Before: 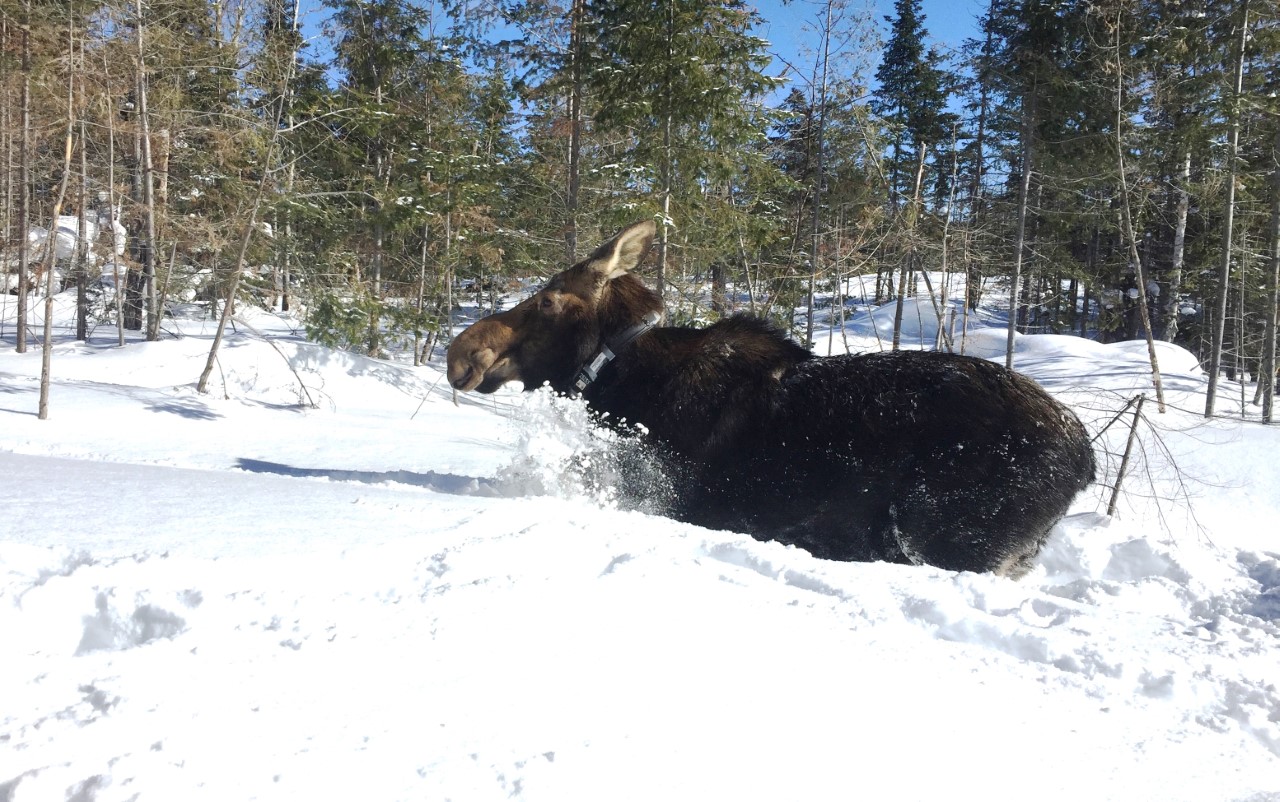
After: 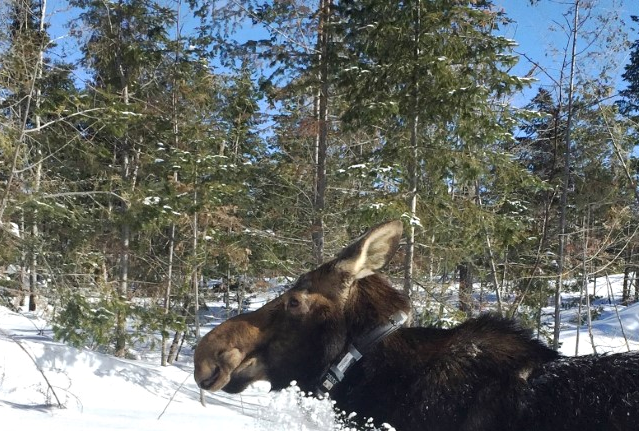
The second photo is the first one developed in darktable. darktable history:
contrast equalizer: y [[0.6 ×6], [0.55 ×6], [0 ×6], [0 ×6], [0 ×6]], mix 0.143
crop: left 19.838%, right 30.228%, bottom 46.249%
